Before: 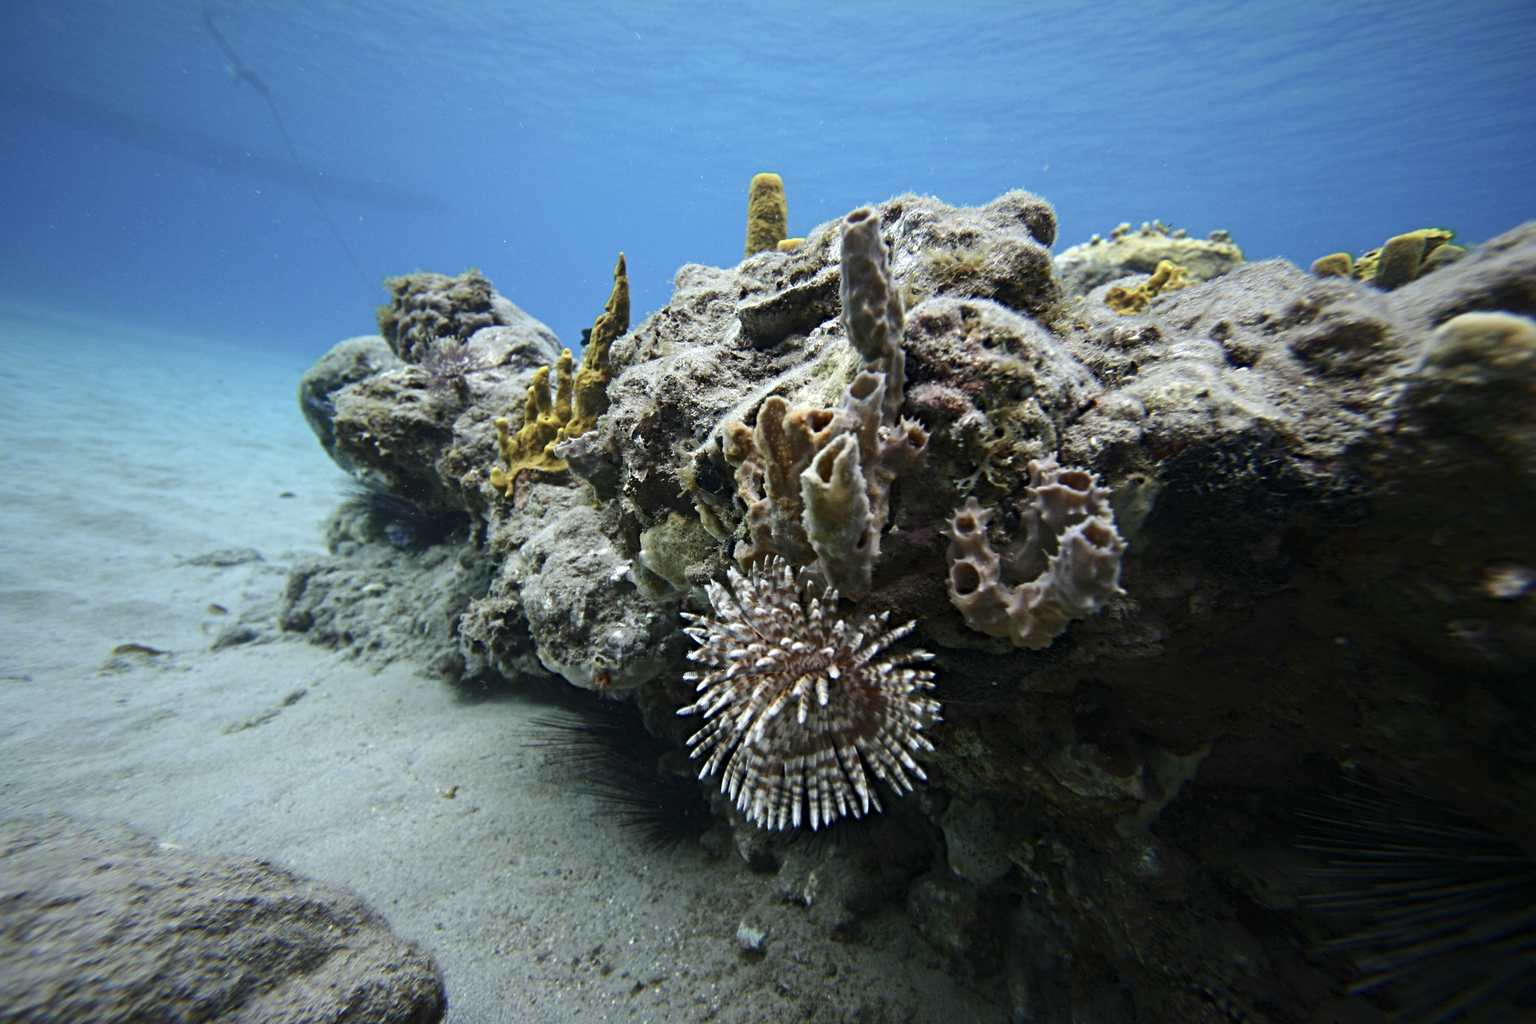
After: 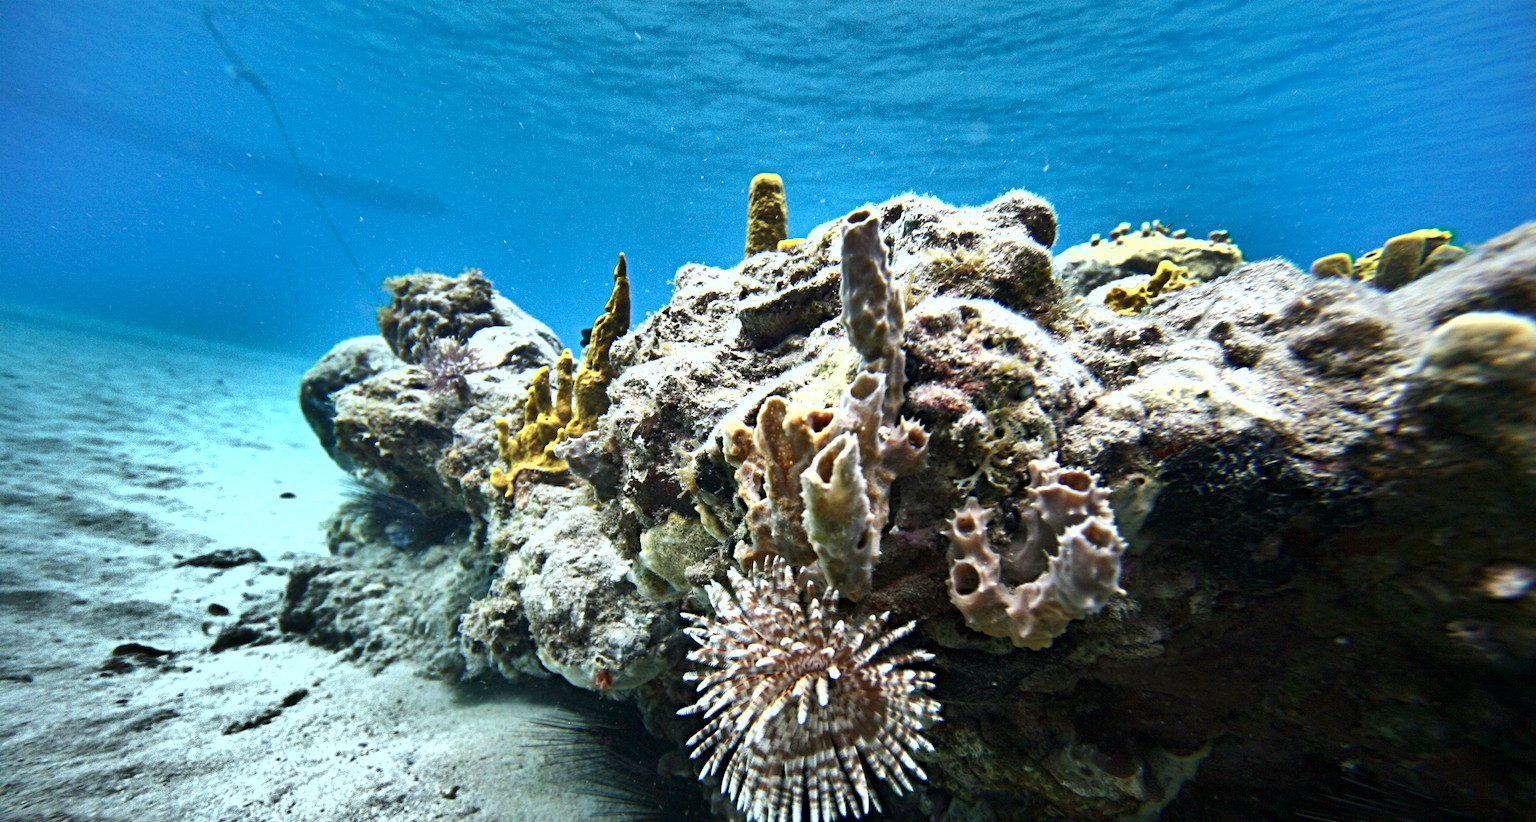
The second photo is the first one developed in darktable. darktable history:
exposure: exposure 0.943 EV, compensate highlight preservation false
shadows and highlights: shadows 20.78, highlights -81.98, highlights color adjustment 0.248%, soften with gaussian
crop: bottom 19.695%
